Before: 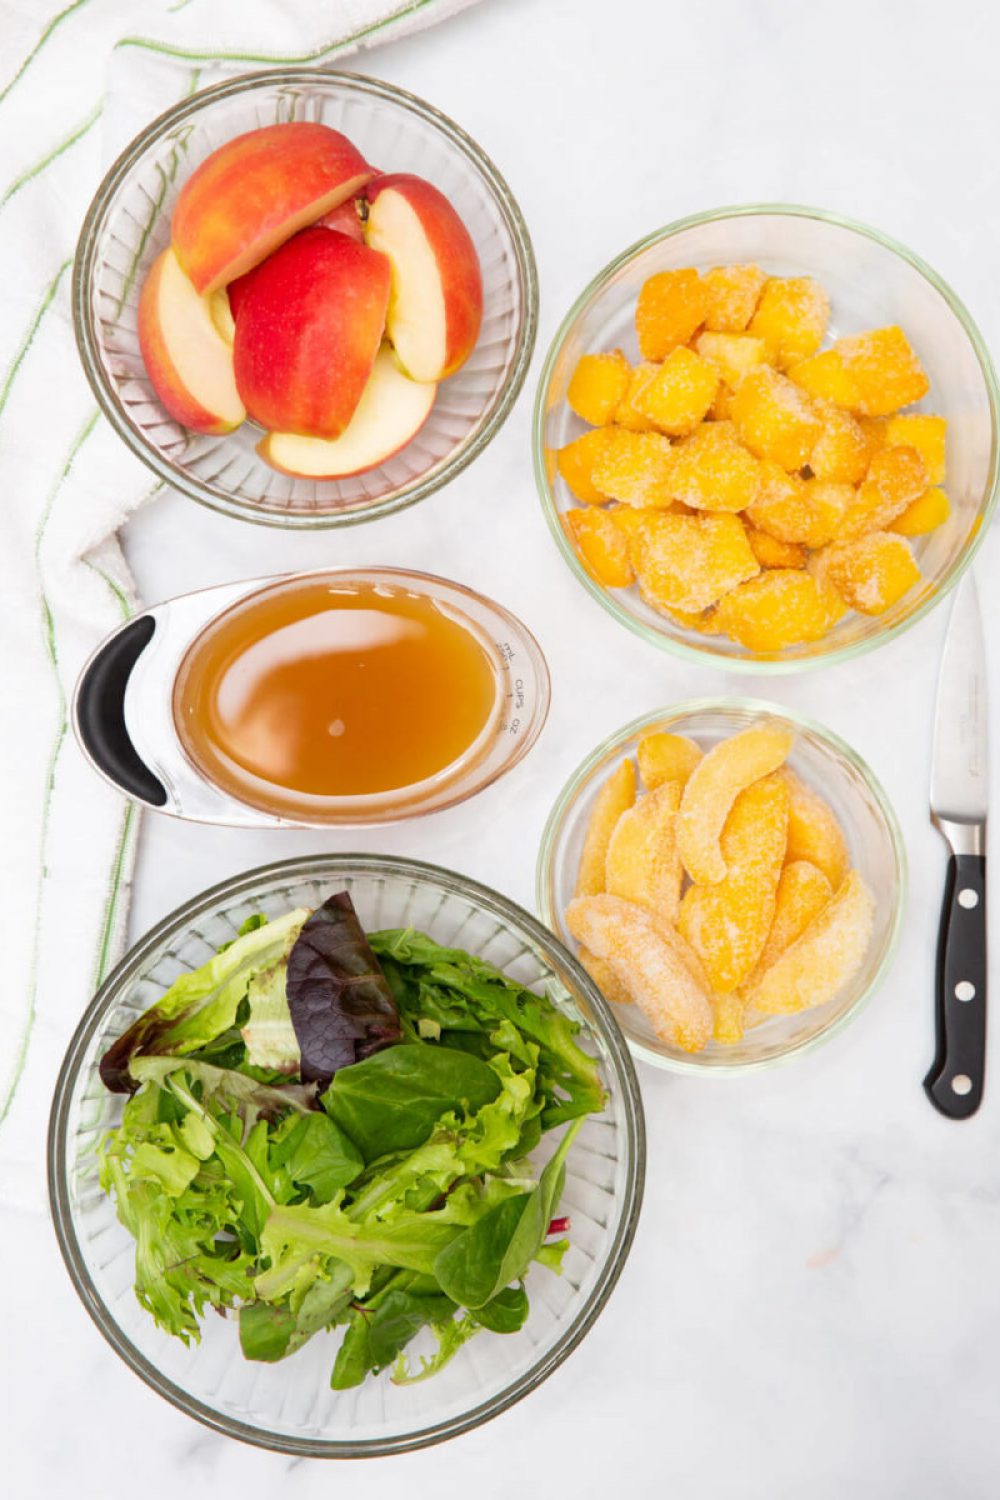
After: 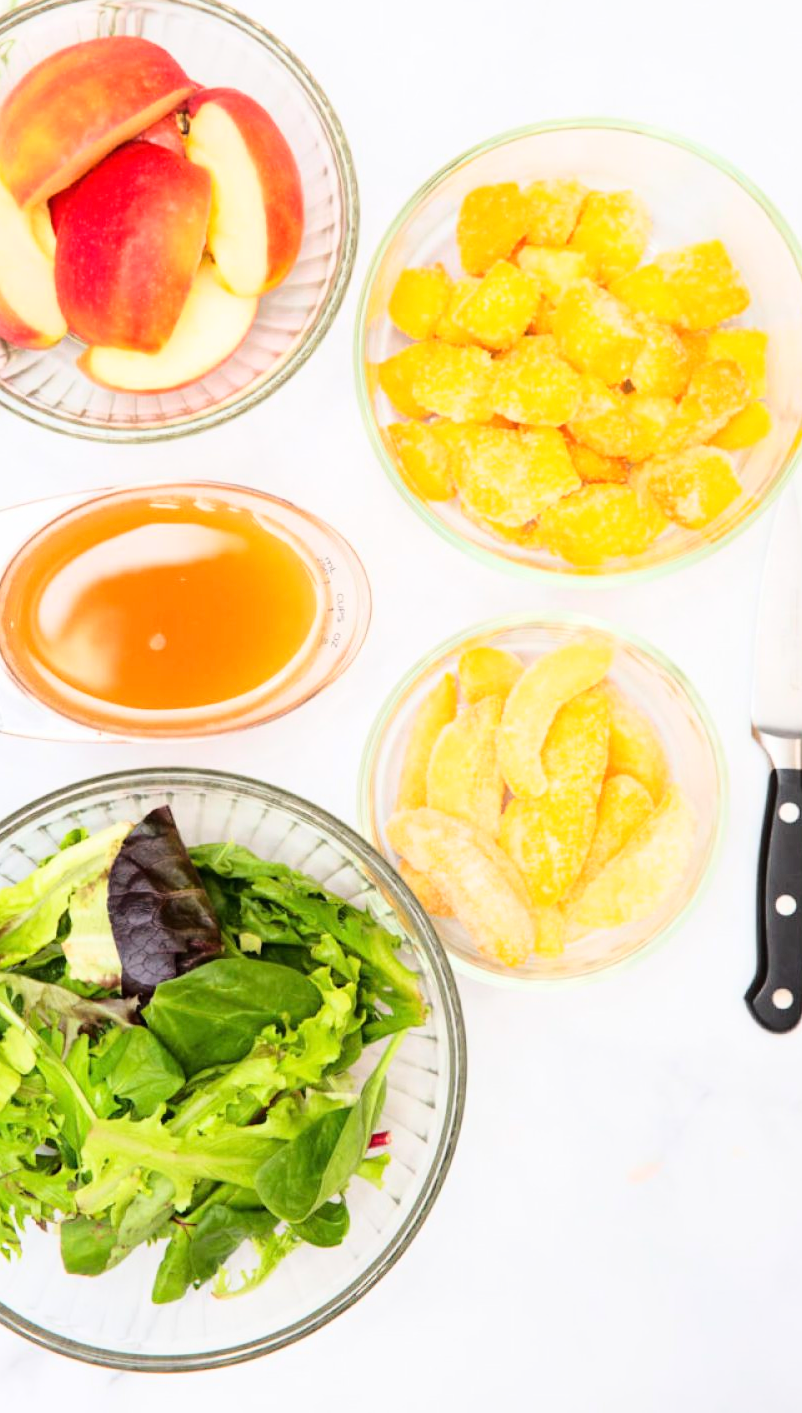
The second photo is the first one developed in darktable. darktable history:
base curve: curves: ch0 [(0, 0) (0.028, 0.03) (0.121, 0.232) (0.46, 0.748) (0.859, 0.968) (1, 1)]
crop and rotate: left 17.959%, top 5.771%, right 1.742%
